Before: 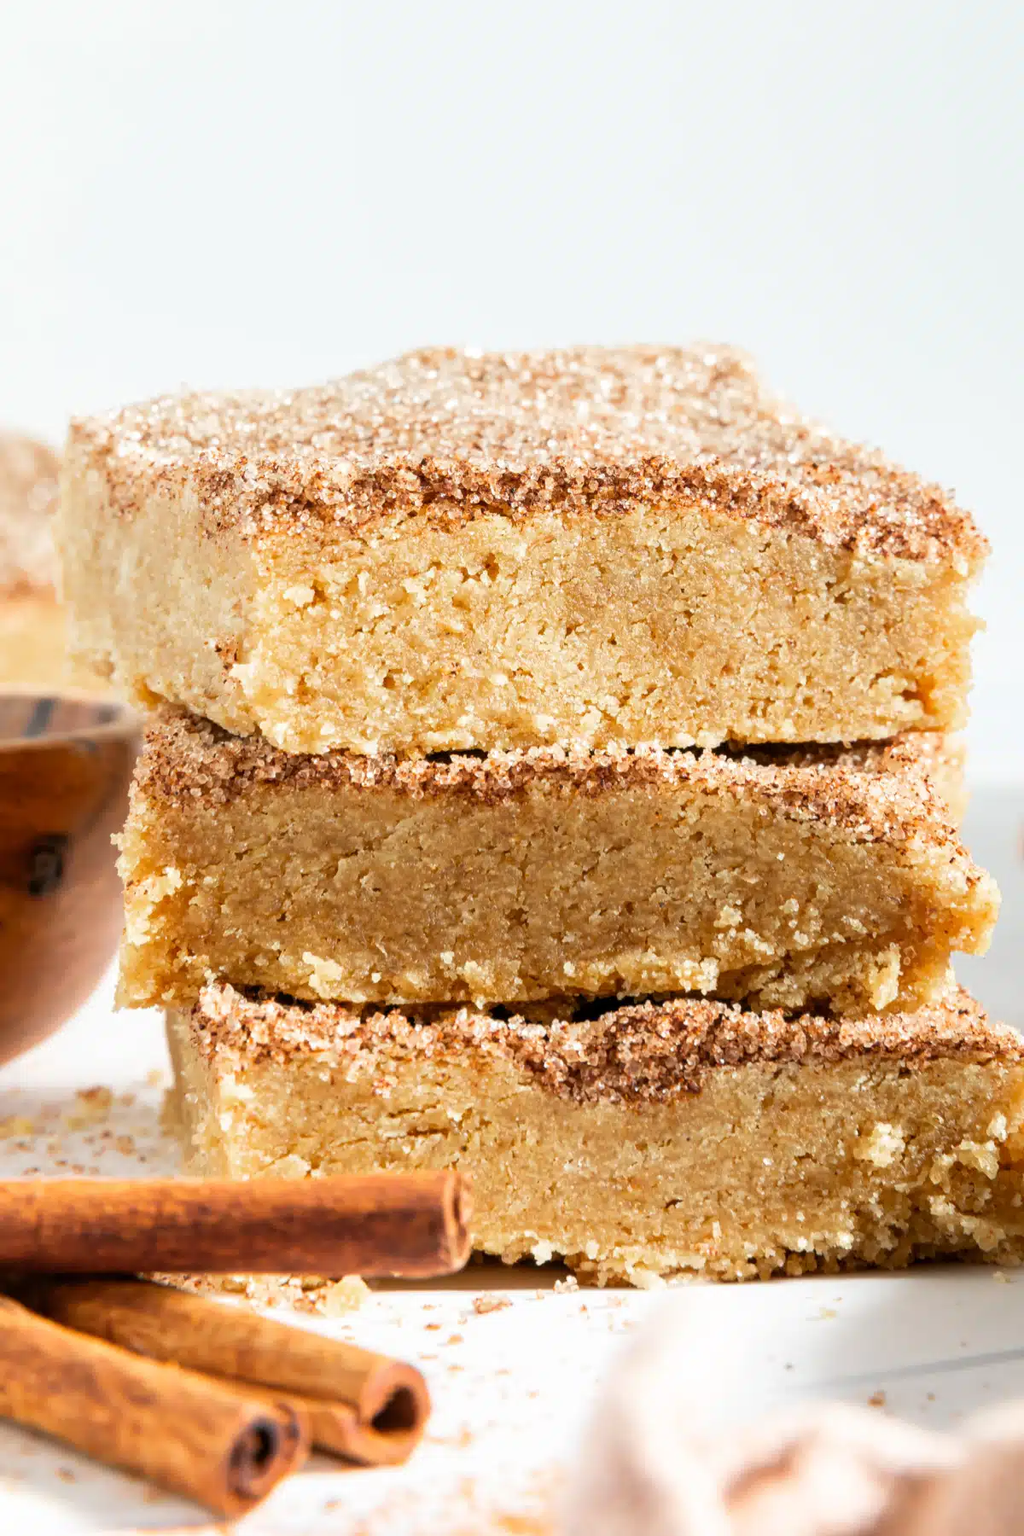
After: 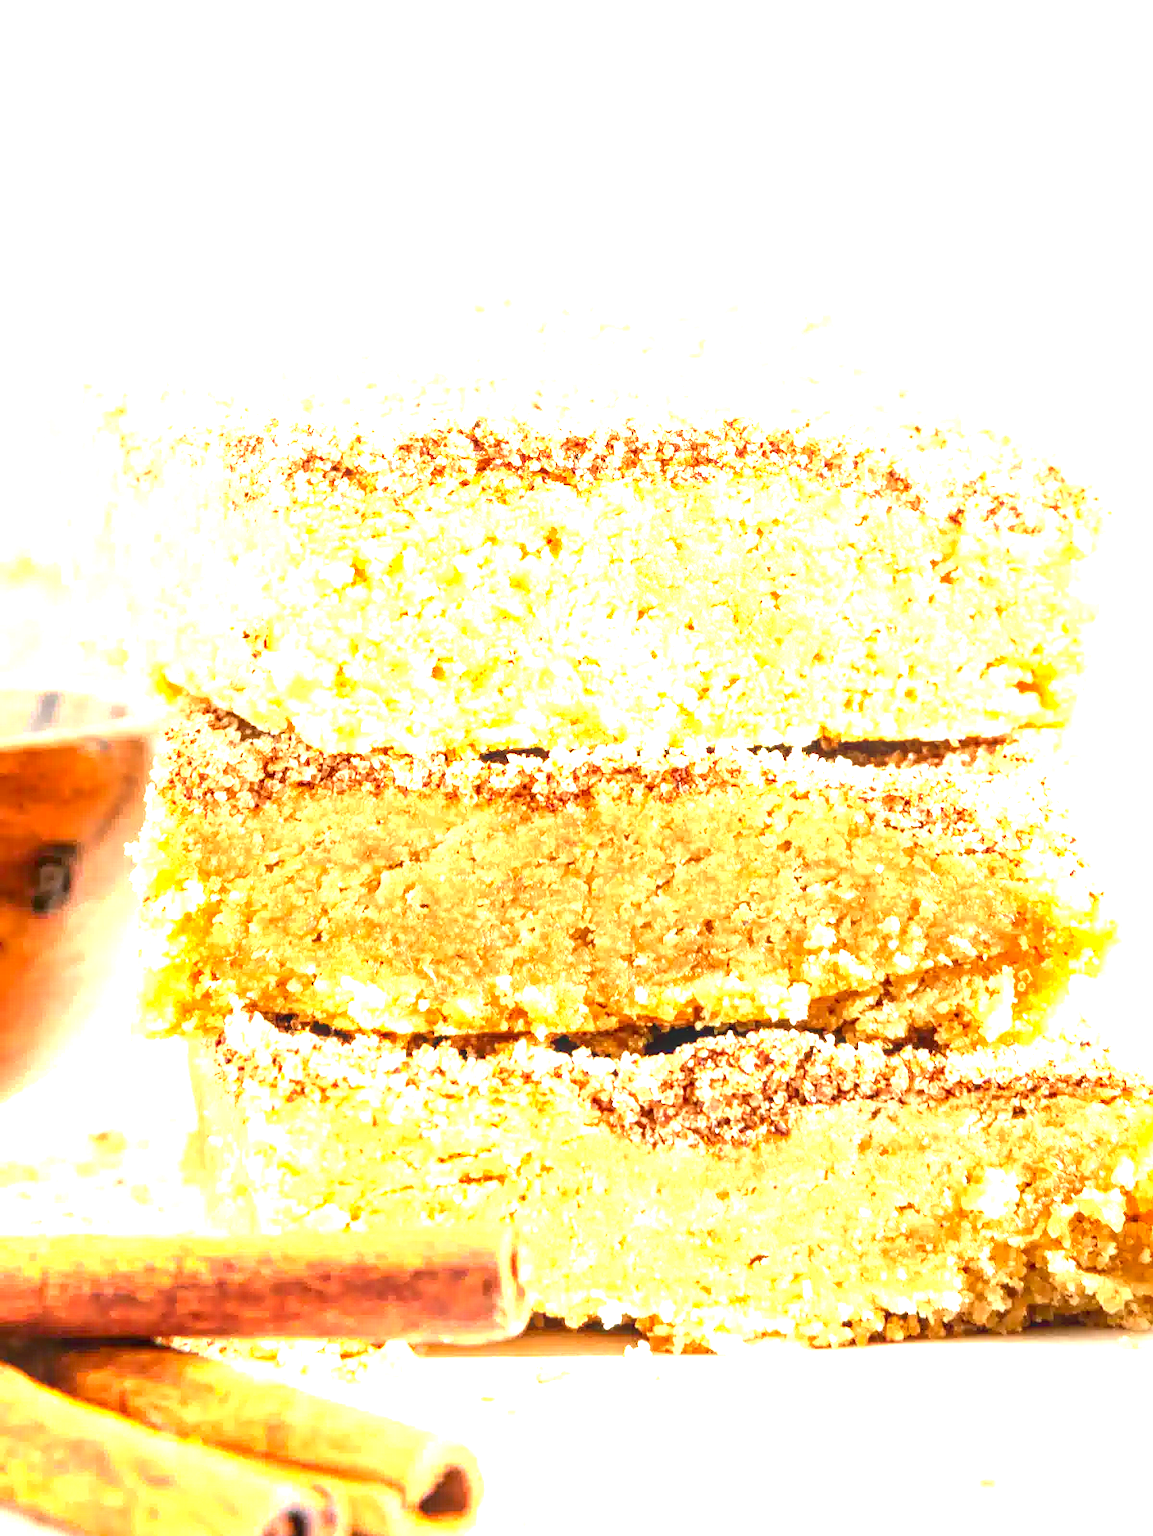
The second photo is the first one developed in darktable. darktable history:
exposure: black level correction 0, exposure 2.088 EV, compensate exposure bias true, compensate highlight preservation false
crop and rotate: top 5.609%, bottom 5.609%
local contrast: on, module defaults
contrast brightness saturation: contrast 0.13, brightness -0.05, saturation 0.16
